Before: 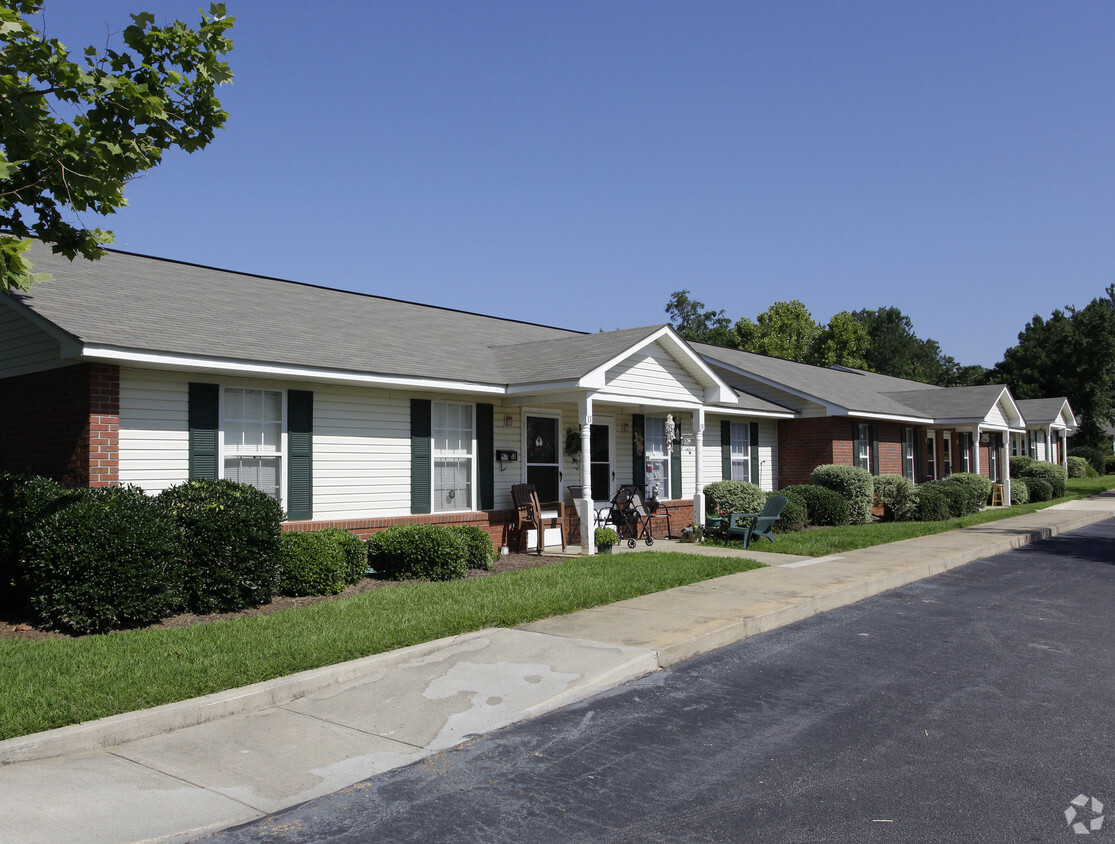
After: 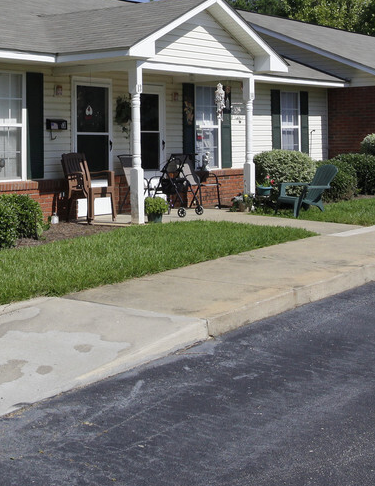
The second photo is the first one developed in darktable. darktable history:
exposure: black level correction 0, exposure 0 EV, compensate highlight preservation false
crop: left 40.425%, top 39.293%, right 25.859%, bottom 3.106%
shadows and highlights: low approximation 0.01, soften with gaussian
